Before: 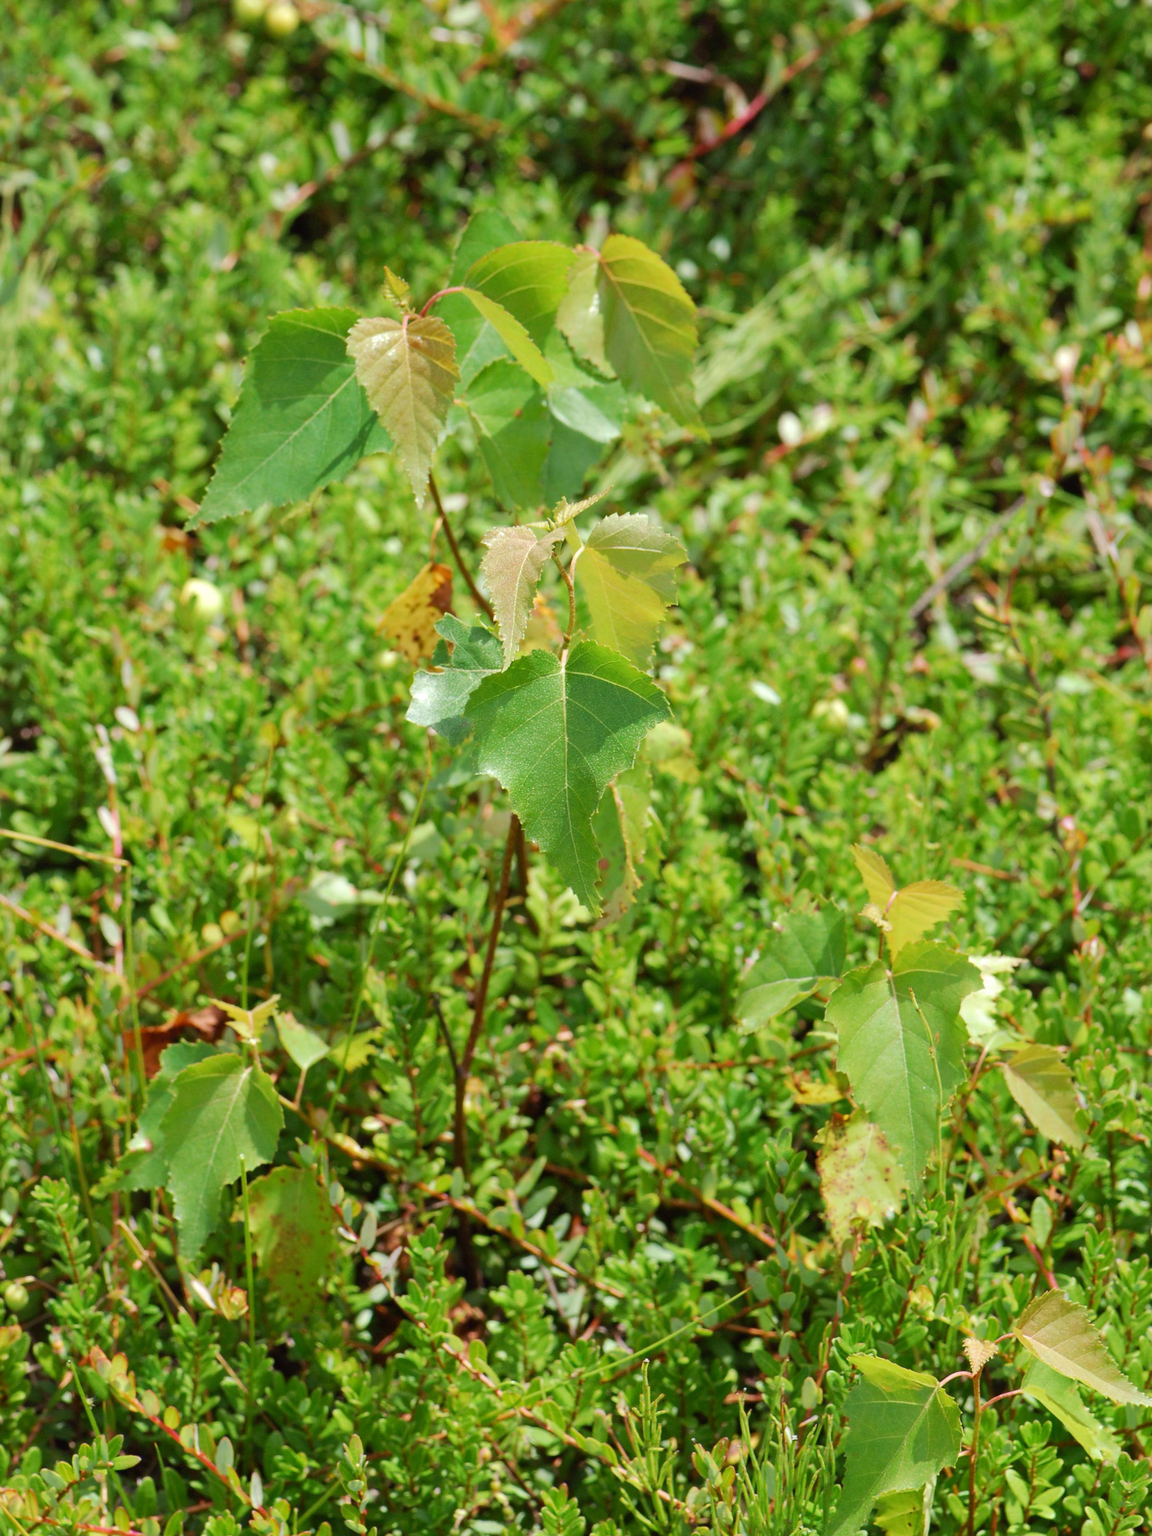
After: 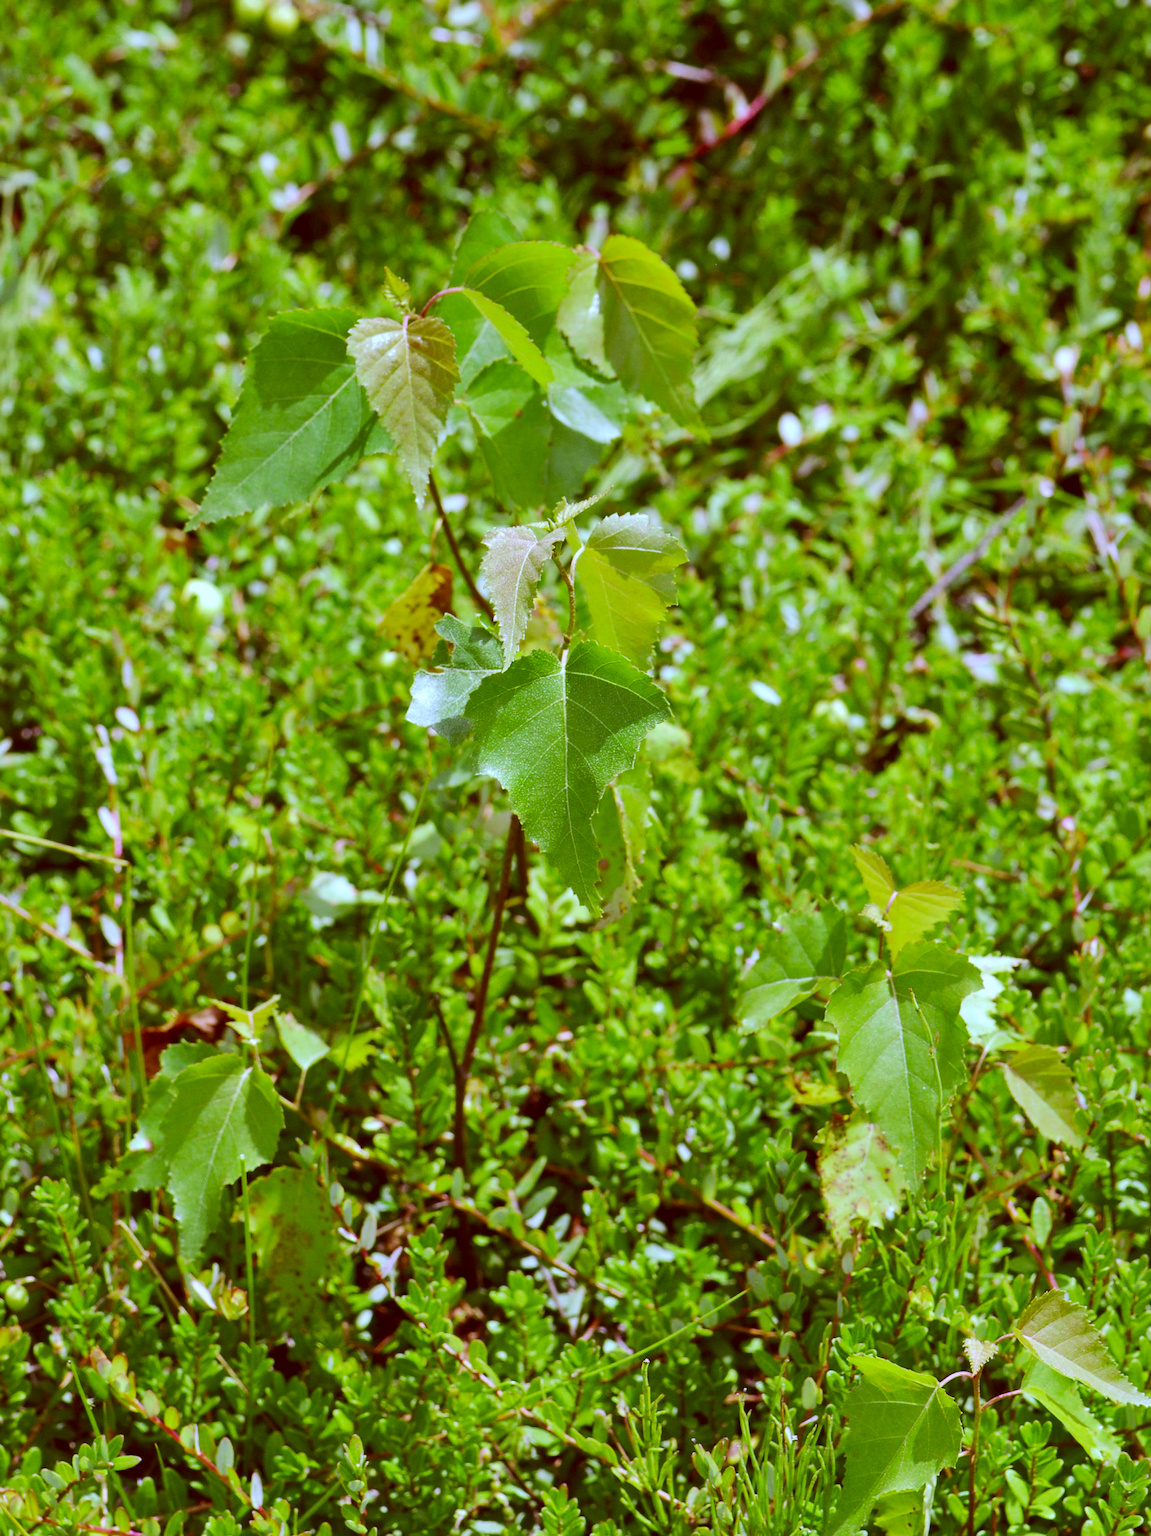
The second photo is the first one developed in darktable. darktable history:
white balance: red 0.766, blue 1.537
color correction: highlights a* 1.12, highlights b* 24.26, shadows a* 15.58, shadows b* 24.26
shadows and highlights: soften with gaussian
contrast brightness saturation: contrast 0.15, brightness -0.01, saturation 0.1
